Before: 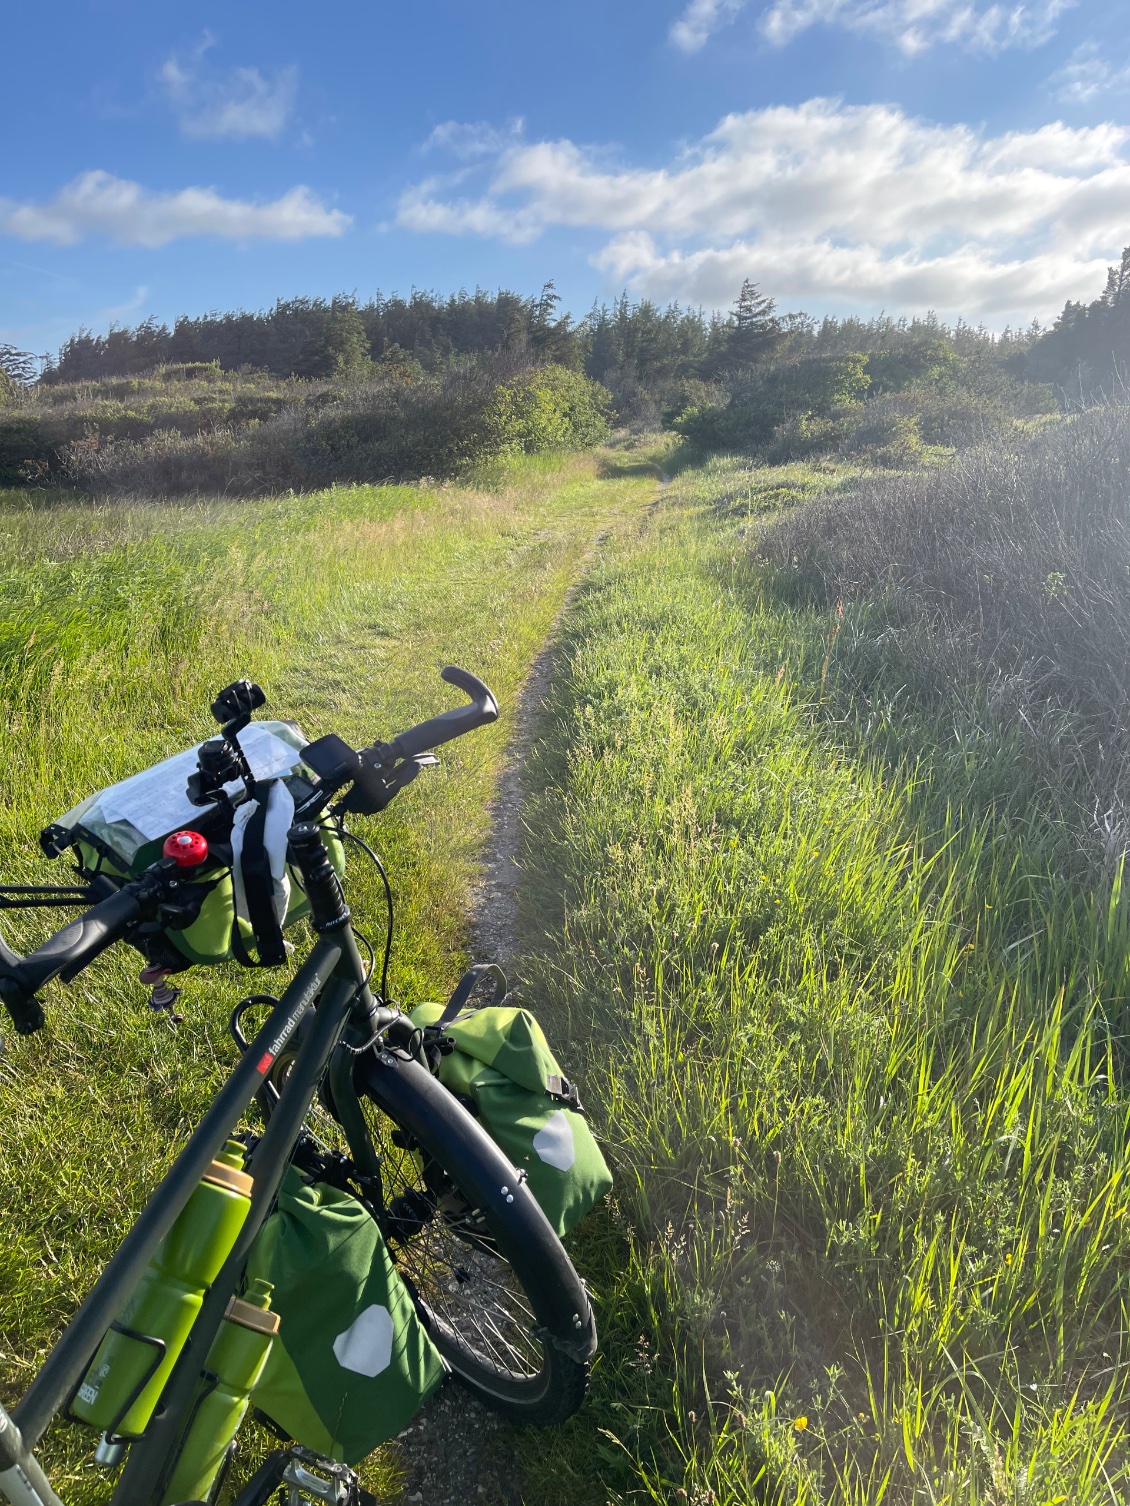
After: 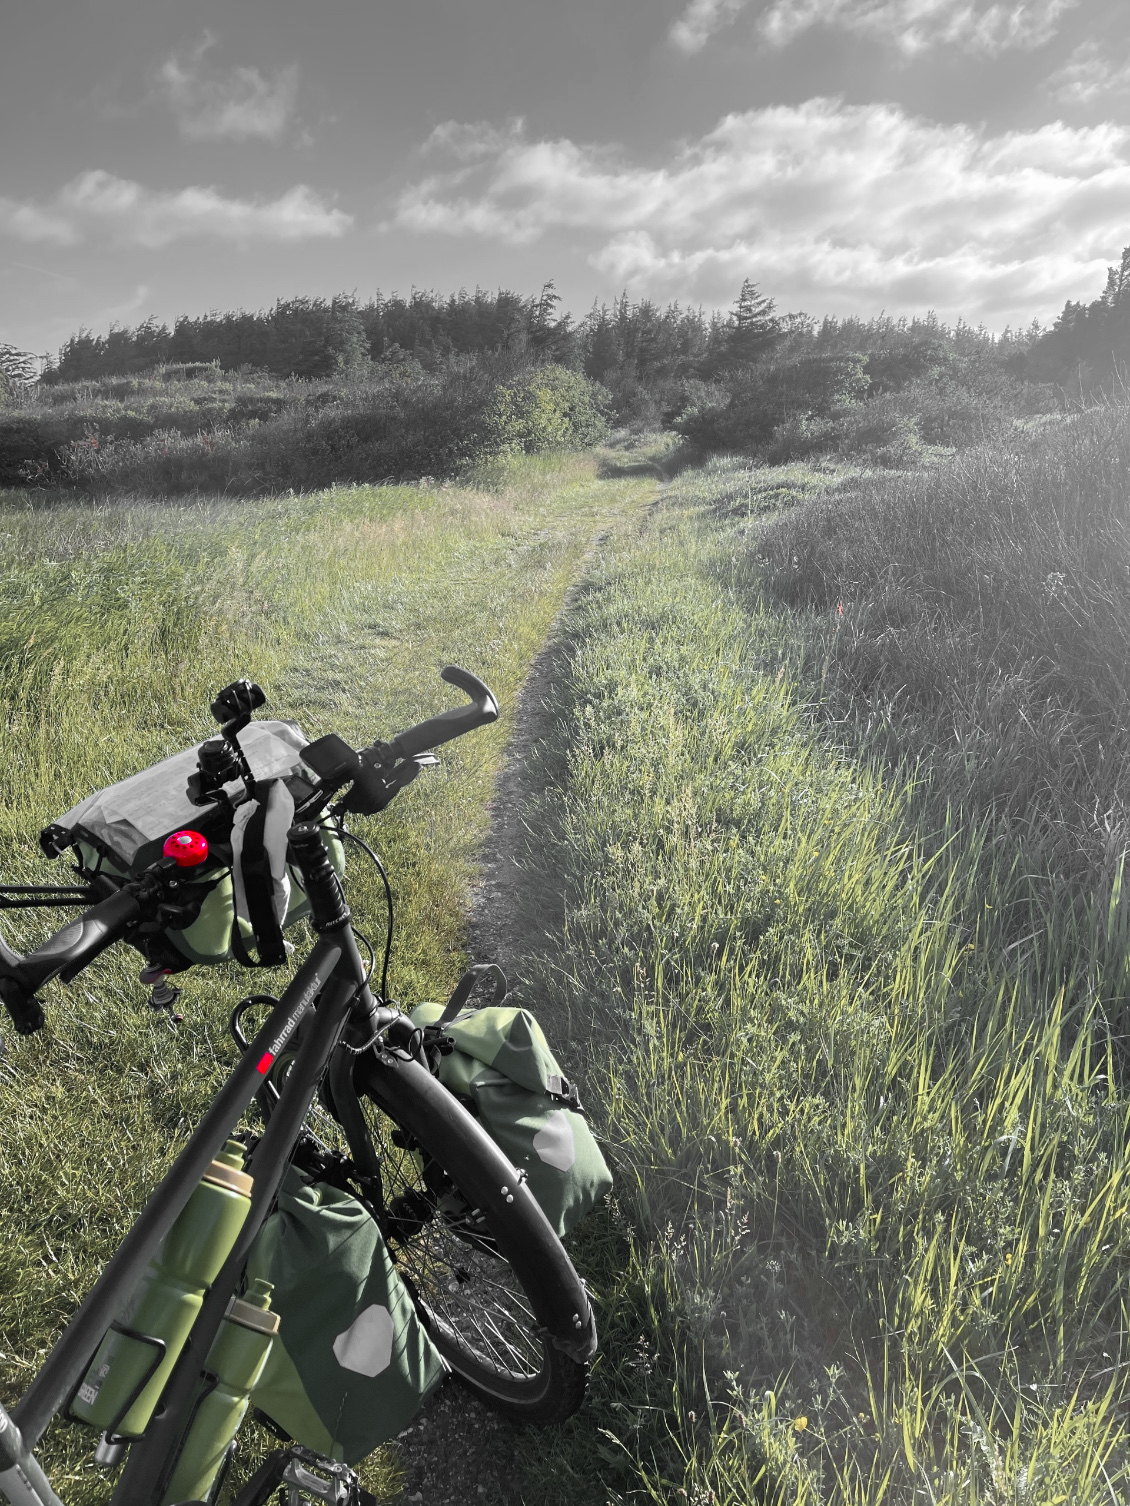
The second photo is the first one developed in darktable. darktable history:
color zones: curves: ch1 [(0, 0.831) (0.08, 0.771) (0.157, 0.268) (0.241, 0.207) (0.562, -0.005) (0.714, -0.013) (0.876, 0.01) (1, 0.831)]
color balance rgb: perceptual saturation grading › global saturation 25%, global vibrance 20%
vignetting: fall-off start 116.67%, fall-off radius 59.26%, brightness -0.31, saturation -0.056
white balance: red 0.954, blue 1.079
